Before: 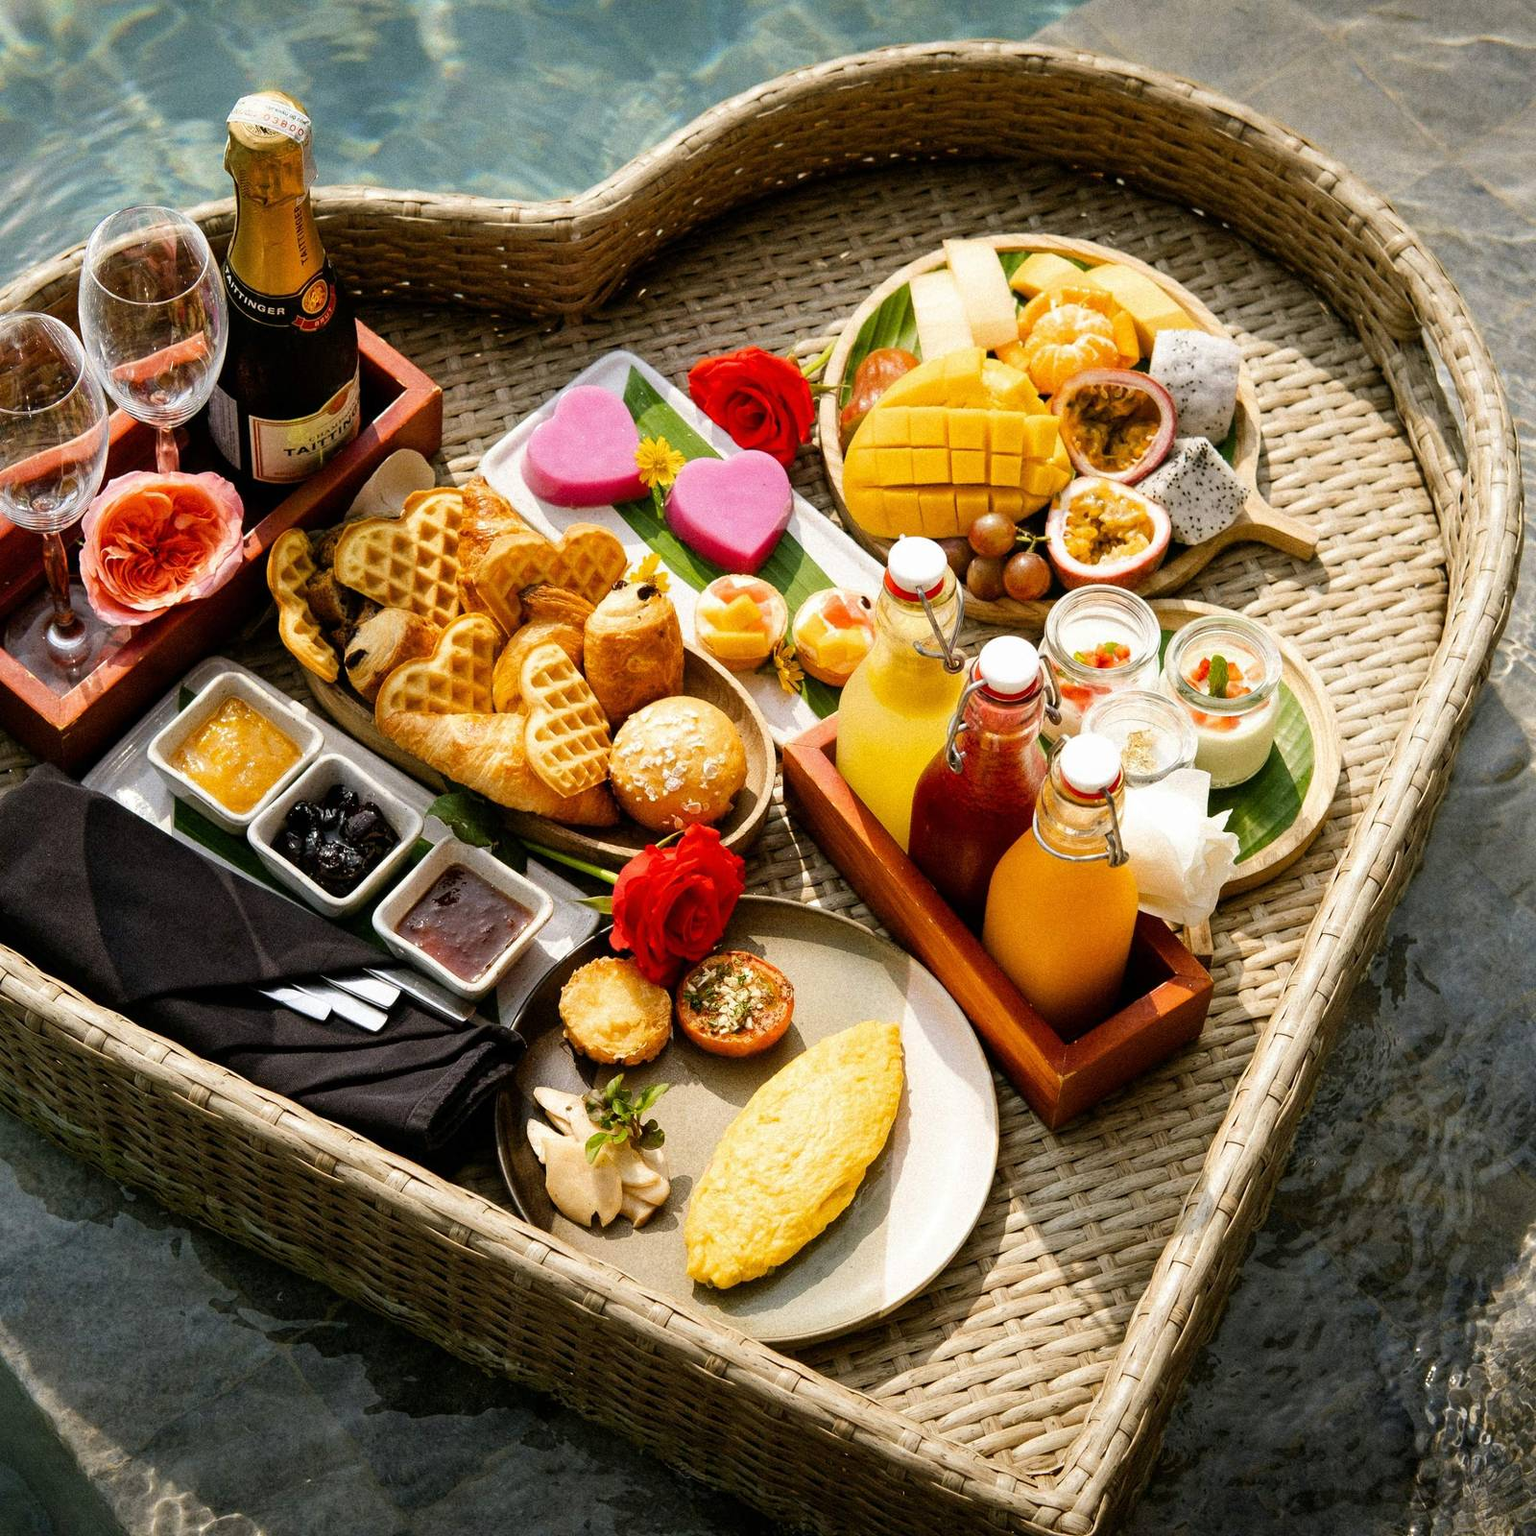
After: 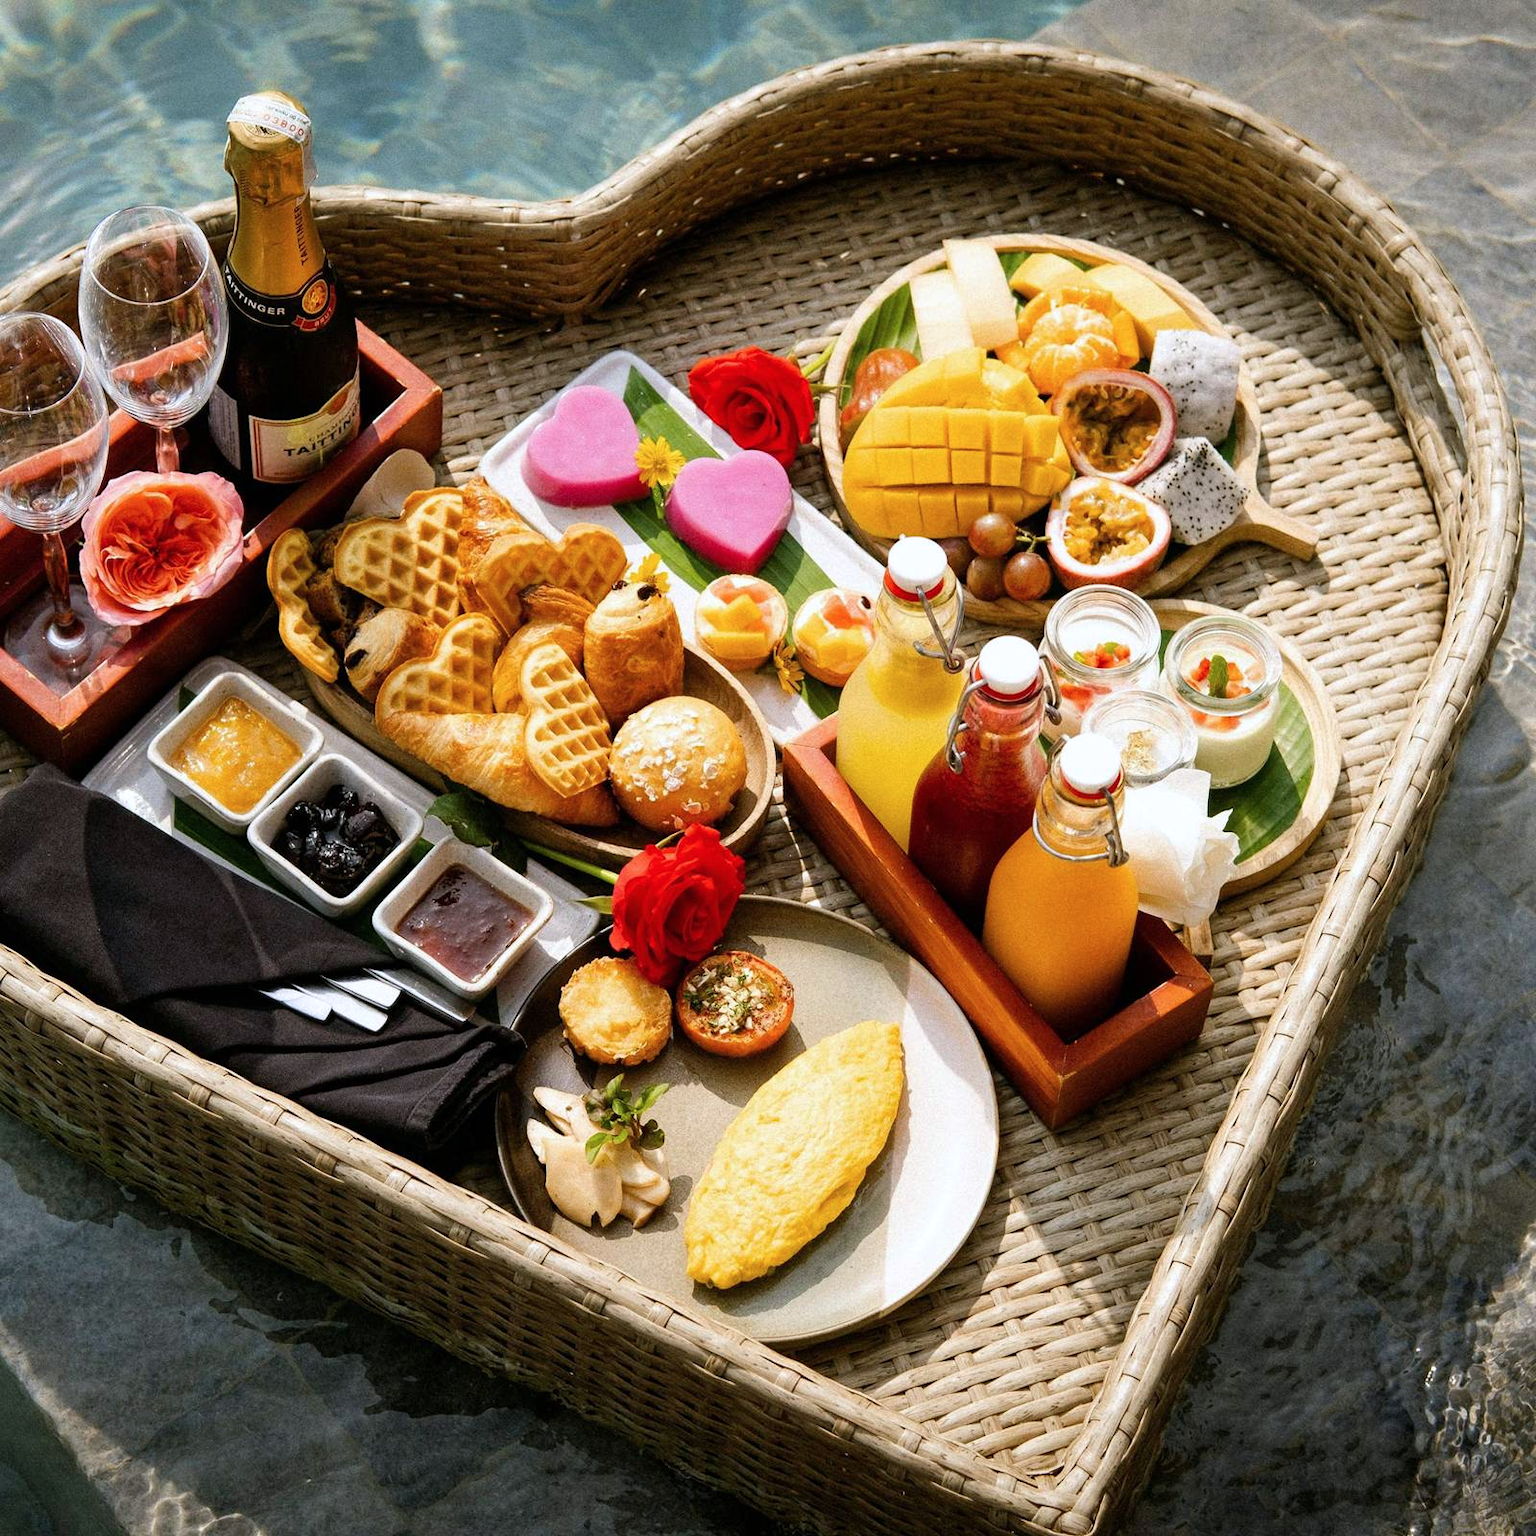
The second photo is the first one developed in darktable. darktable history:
color correction: highlights a* -0.137, highlights b* -5.91, shadows a* -0.137, shadows b* -0.137
white balance: emerald 1
